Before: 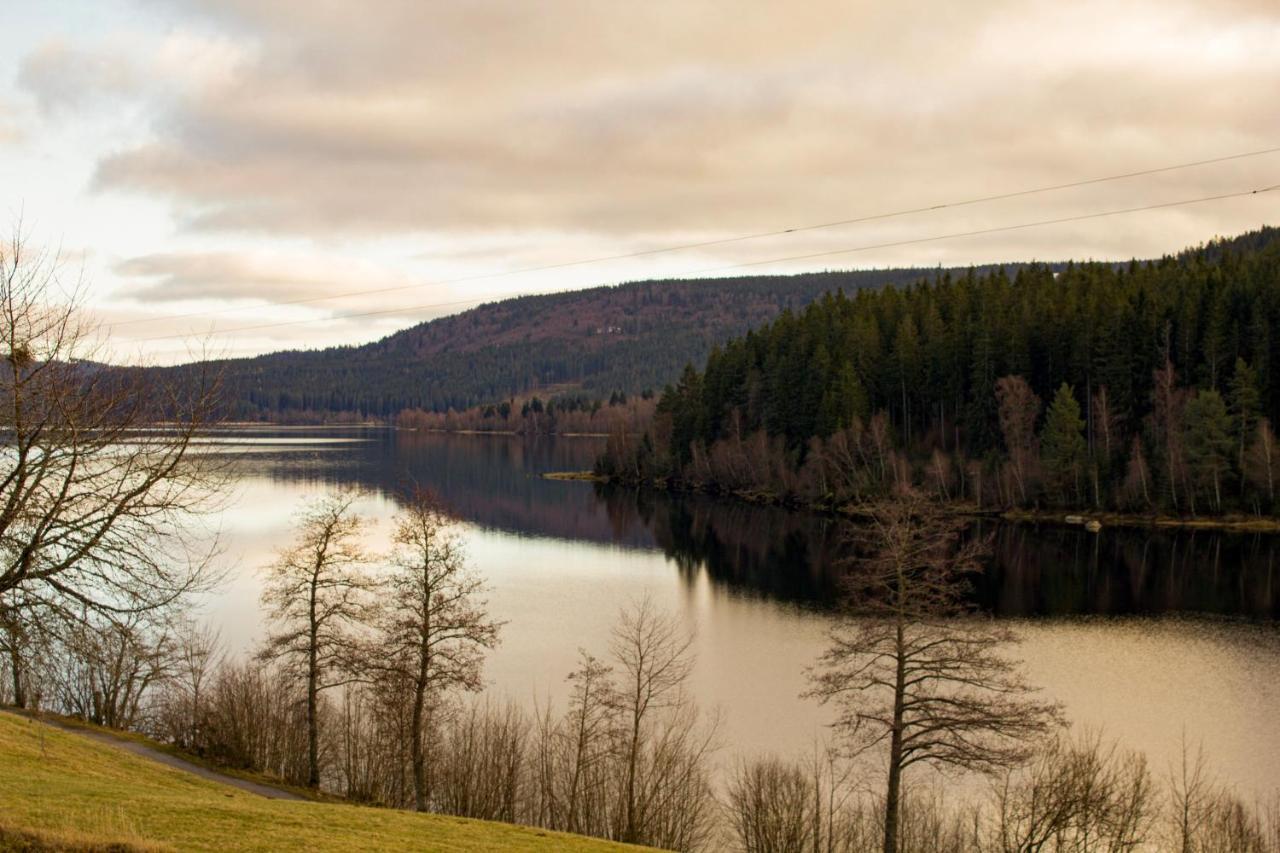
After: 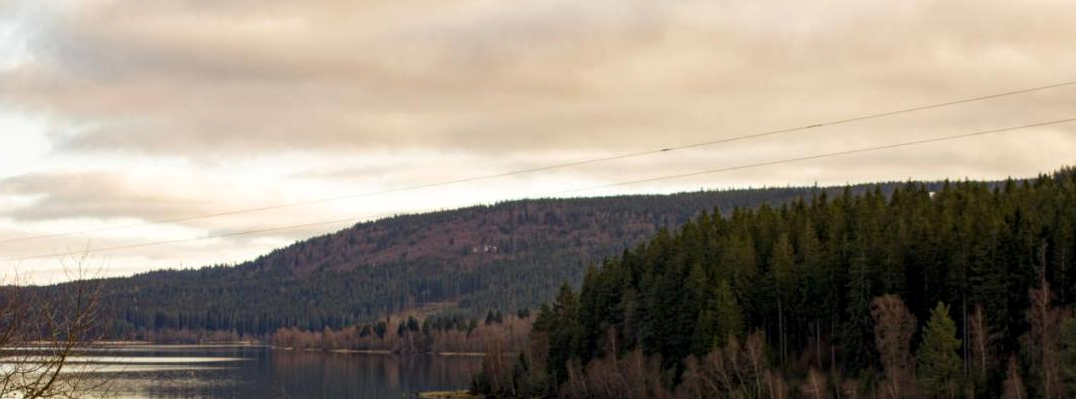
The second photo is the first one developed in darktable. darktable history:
crop and rotate: left 9.704%, top 9.547%, right 6.208%, bottom 43.611%
exposure: compensate highlight preservation false
local contrast: highlights 106%, shadows 100%, detail 119%, midtone range 0.2
